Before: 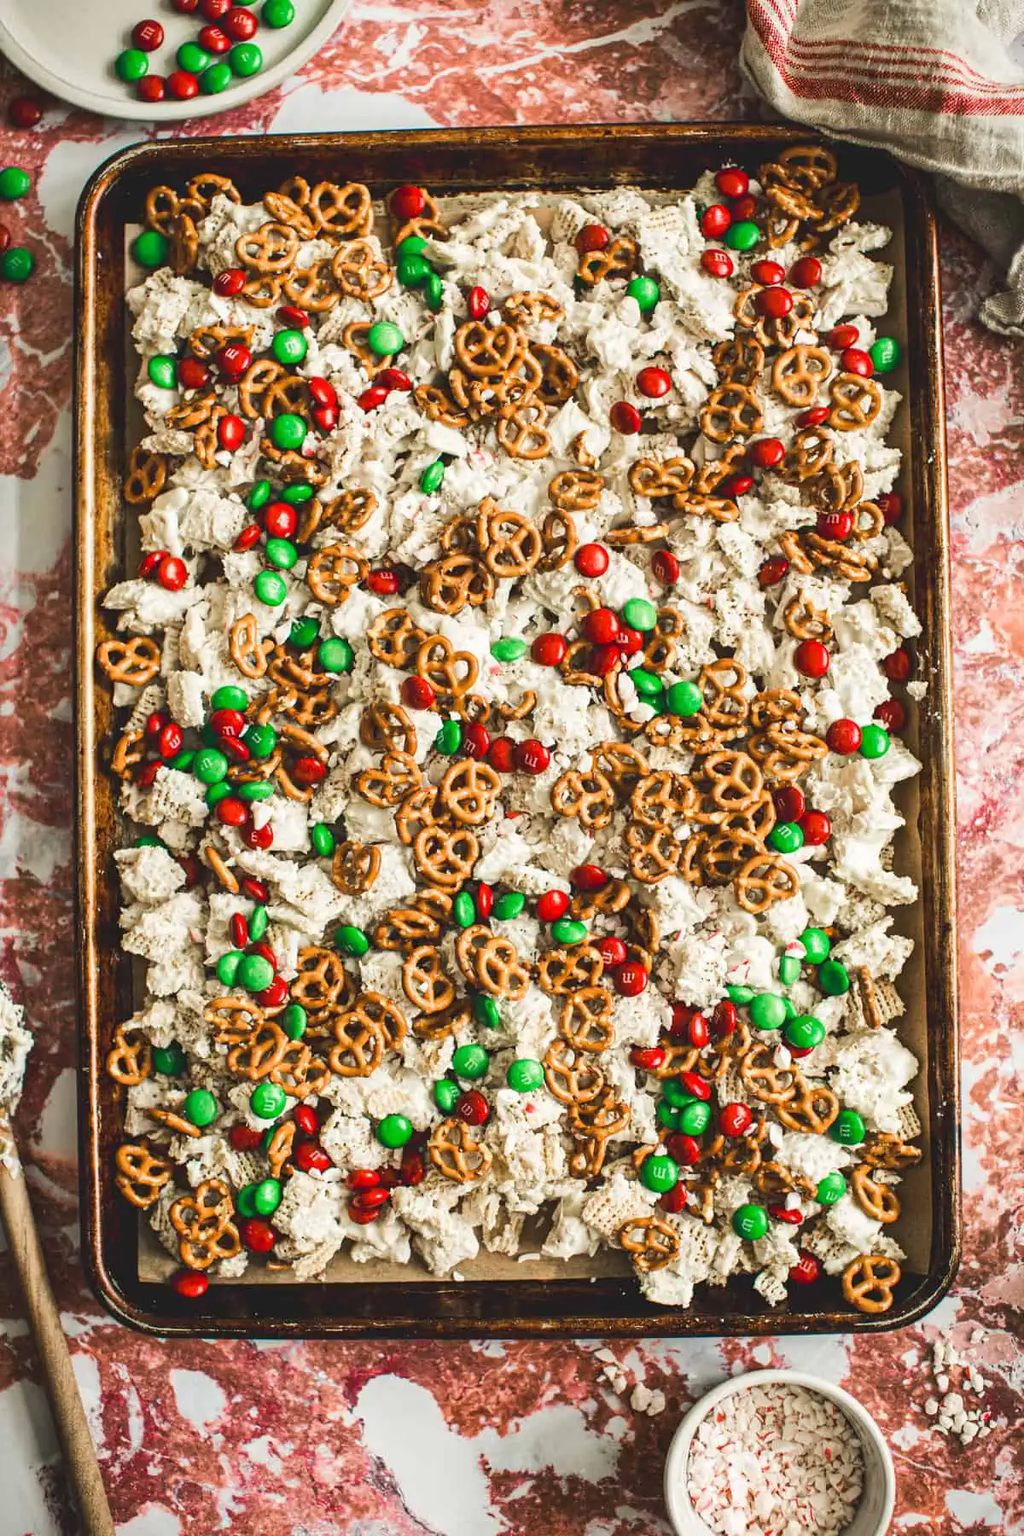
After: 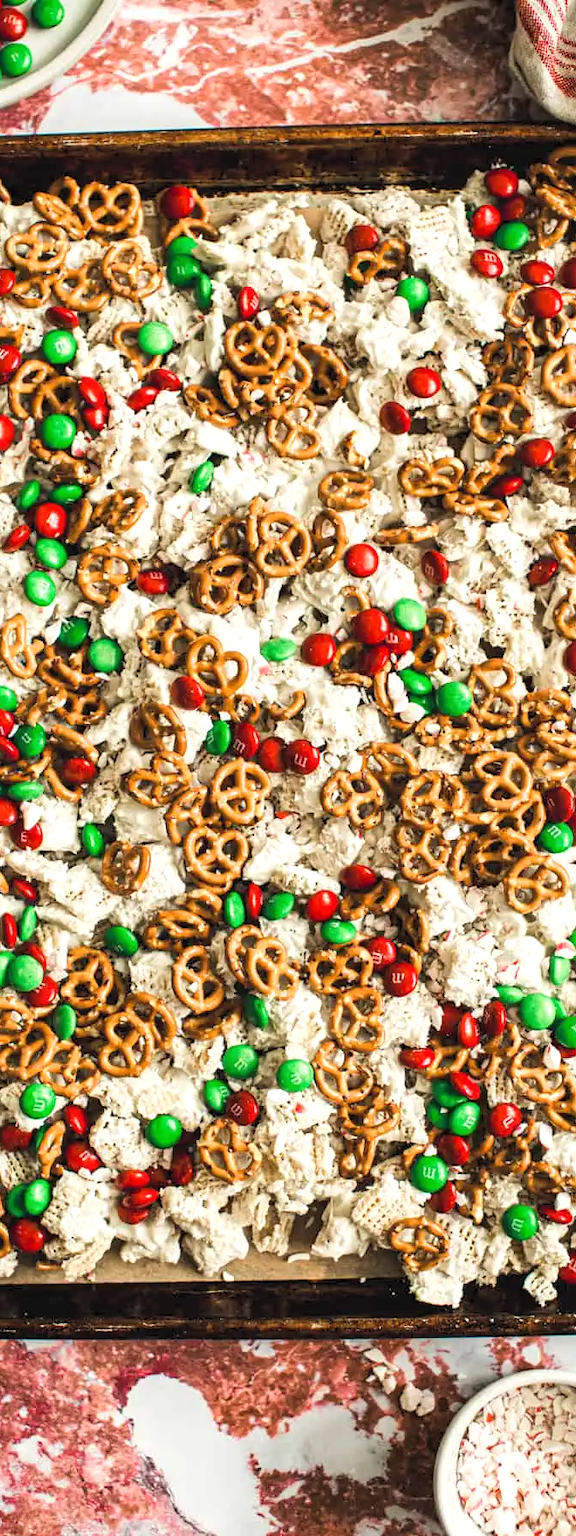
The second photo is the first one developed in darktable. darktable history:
rgb levels: levels [[0.01, 0.419, 0.839], [0, 0.5, 1], [0, 0.5, 1]]
crop and rotate: left 22.516%, right 21.234%
